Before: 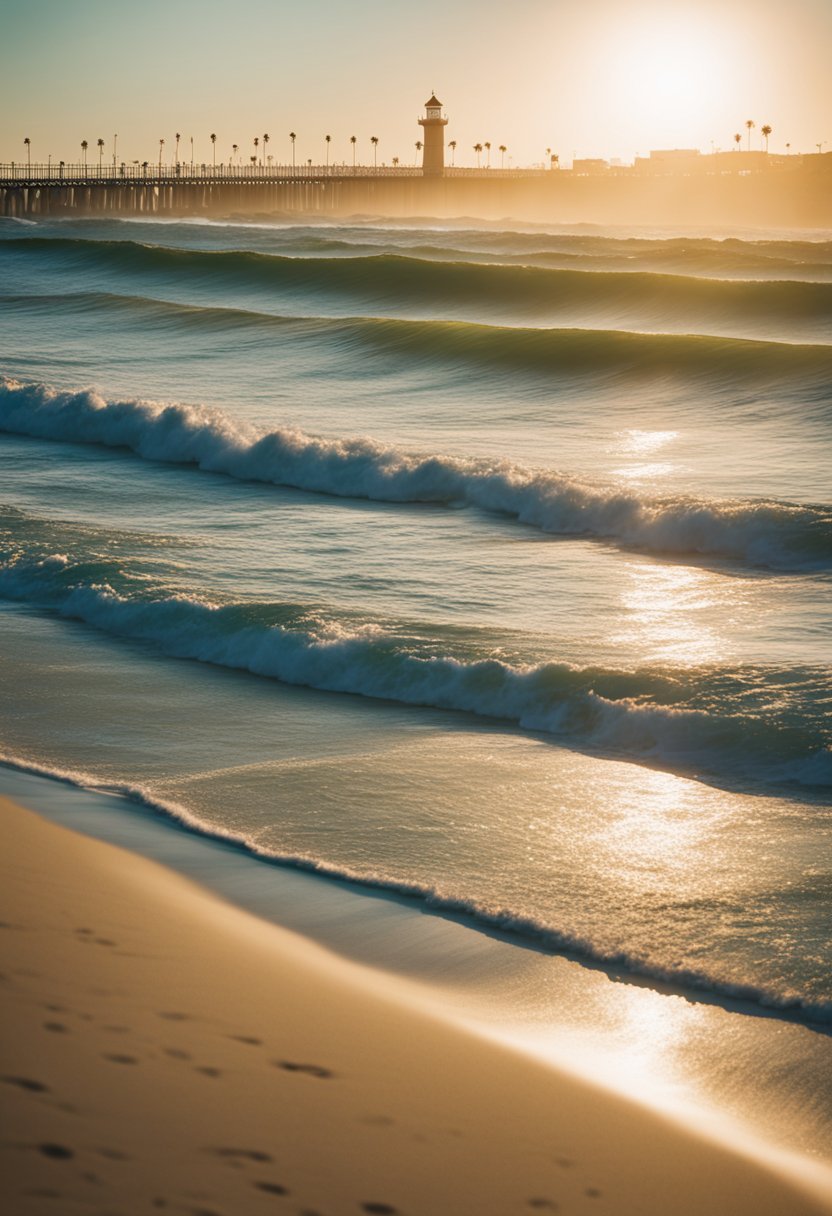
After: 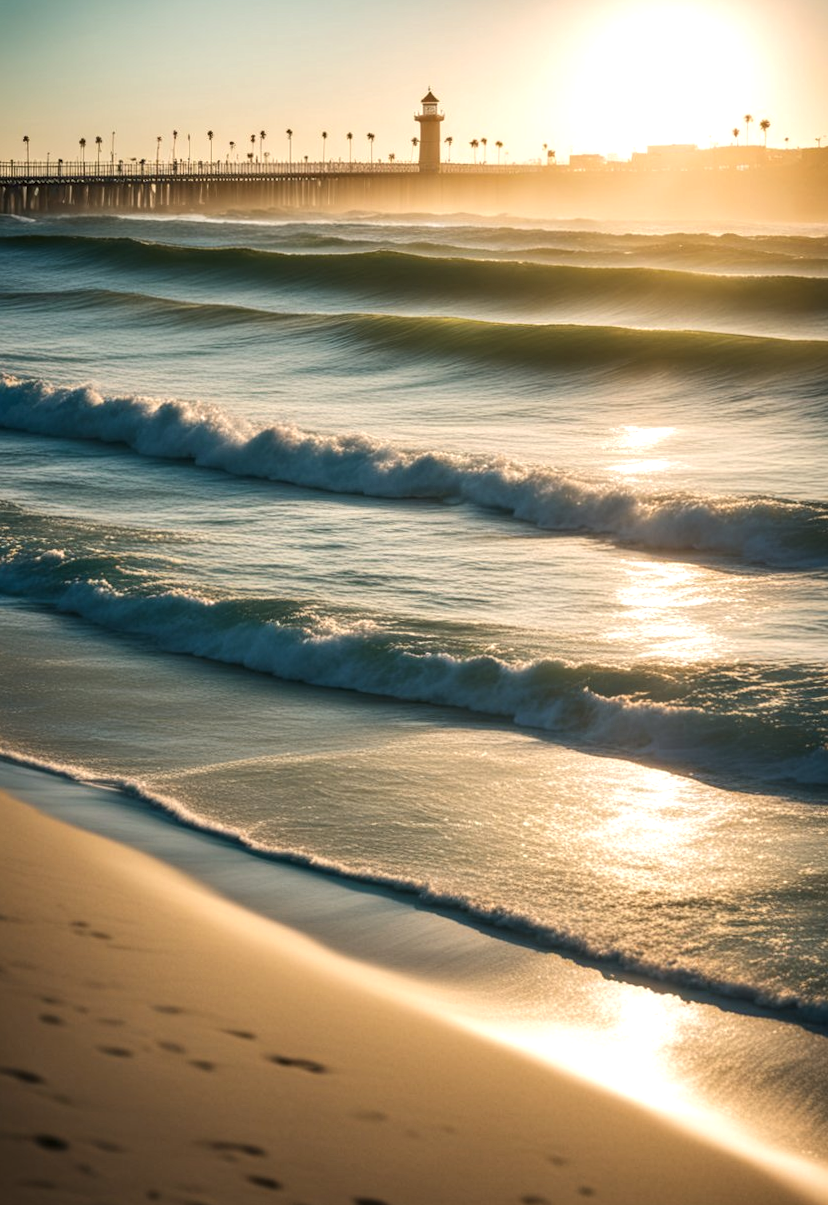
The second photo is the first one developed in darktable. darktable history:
exposure: compensate highlight preservation false
tone equalizer: -8 EV -0.417 EV, -7 EV -0.389 EV, -6 EV -0.333 EV, -5 EV -0.222 EV, -3 EV 0.222 EV, -2 EV 0.333 EV, -1 EV 0.389 EV, +0 EV 0.417 EV, edges refinement/feathering 500, mask exposure compensation -1.57 EV, preserve details no
local contrast: on, module defaults
rotate and perspective: rotation 0.192°, lens shift (horizontal) -0.015, crop left 0.005, crop right 0.996, crop top 0.006, crop bottom 0.99
